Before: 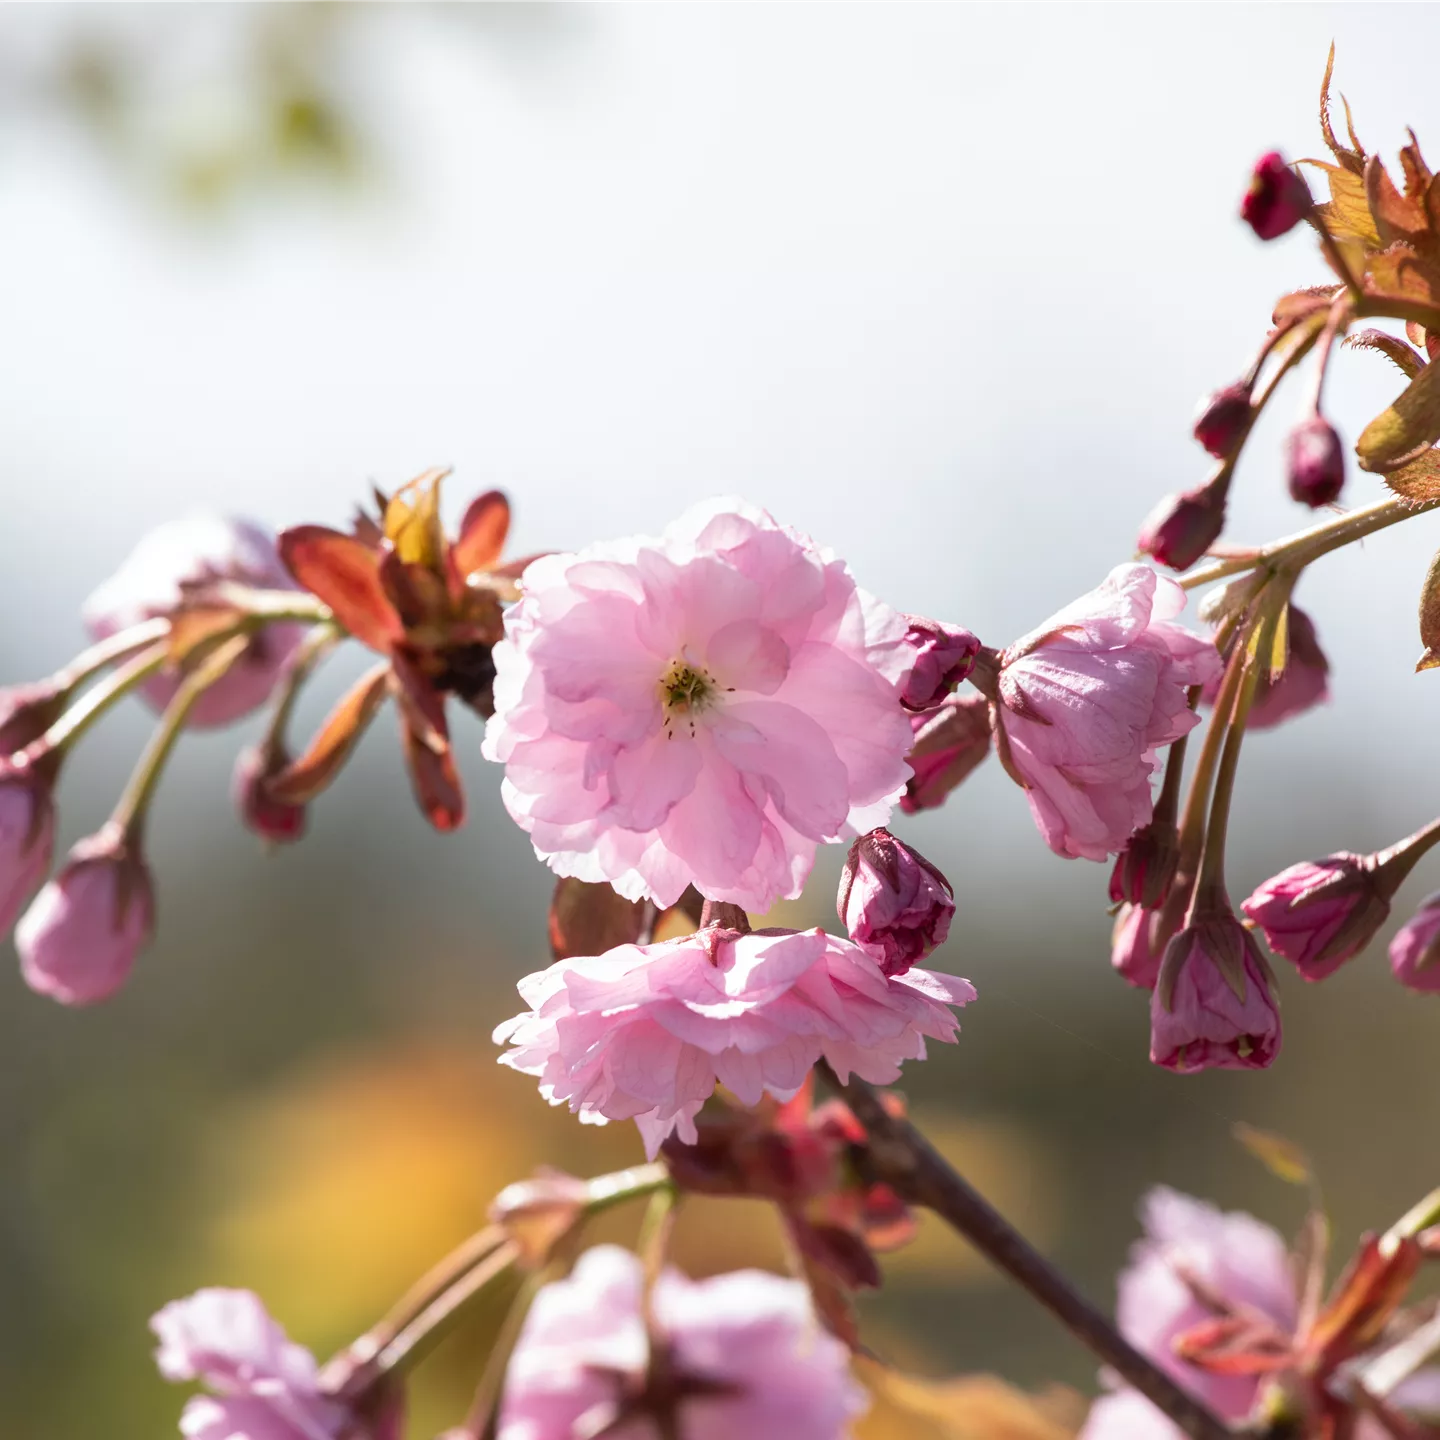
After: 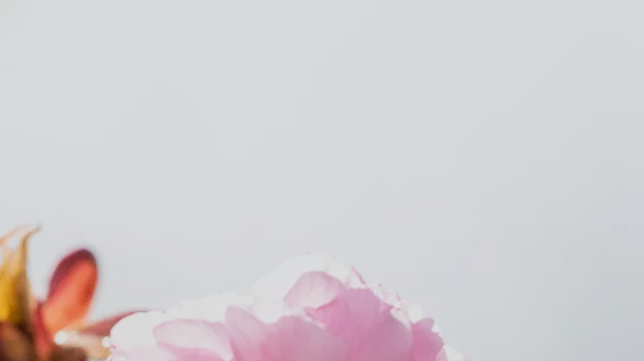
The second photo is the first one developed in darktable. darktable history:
crop: left 28.64%, top 16.832%, right 26.637%, bottom 58.055%
local contrast: detail 110%
filmic rgb: black relative exposure -5 EV, hardness 2.88, contrast 1.1, highlights saturation mix -20%
